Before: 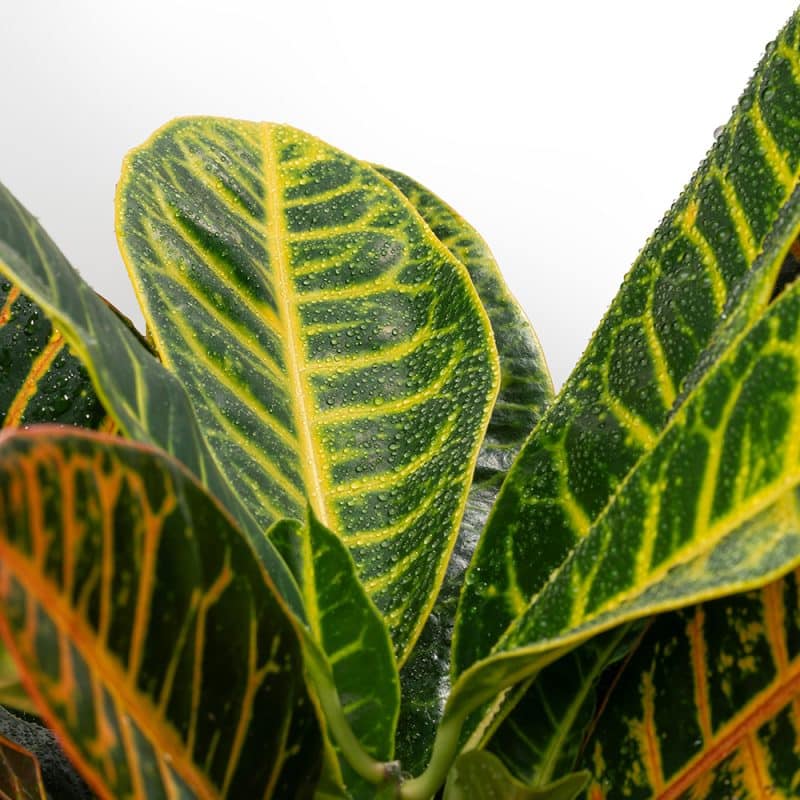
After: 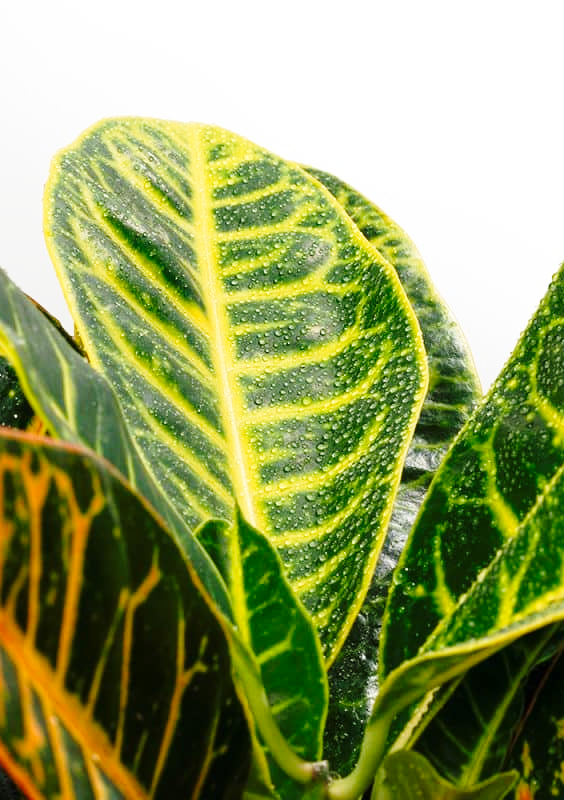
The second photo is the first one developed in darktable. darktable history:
base curve: curves: ch0 [(0, 0) (0.028, 0.03) (0.121, 0.232) (0.46, 0.748) (0.859, 0.968) (1, 1)], preserve colors none
crop and rotate: left 9.081%, right 20.307%
